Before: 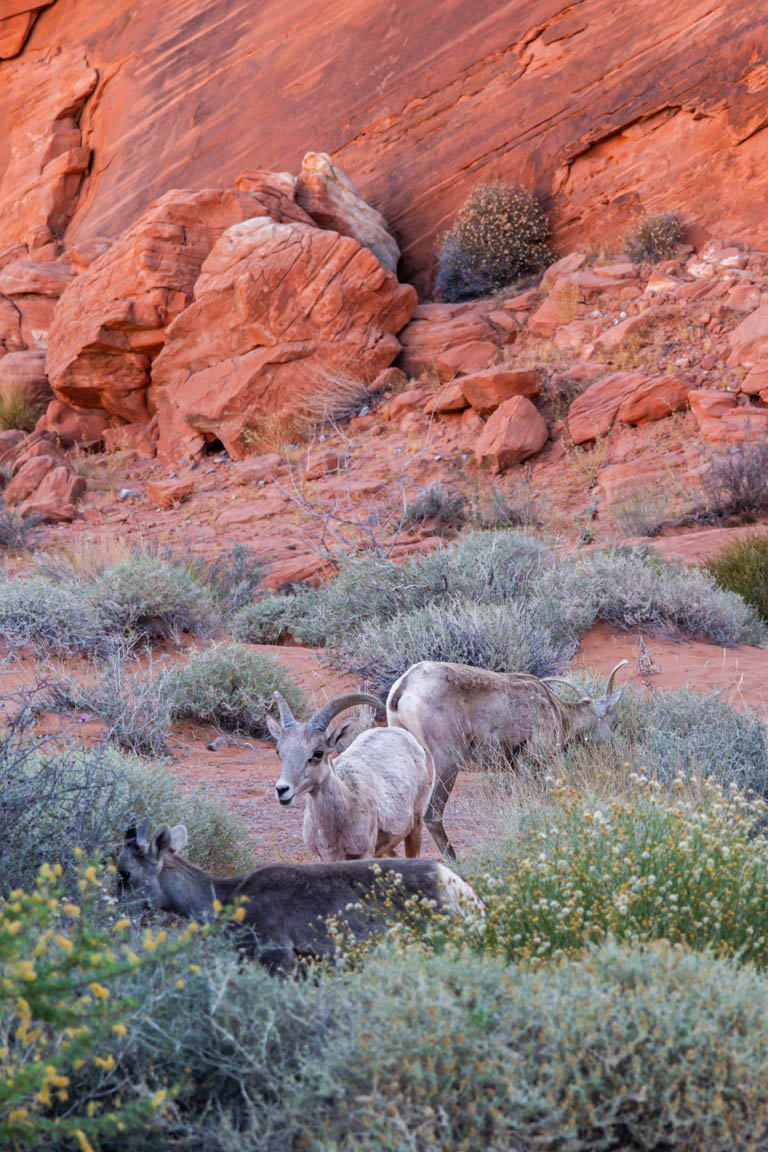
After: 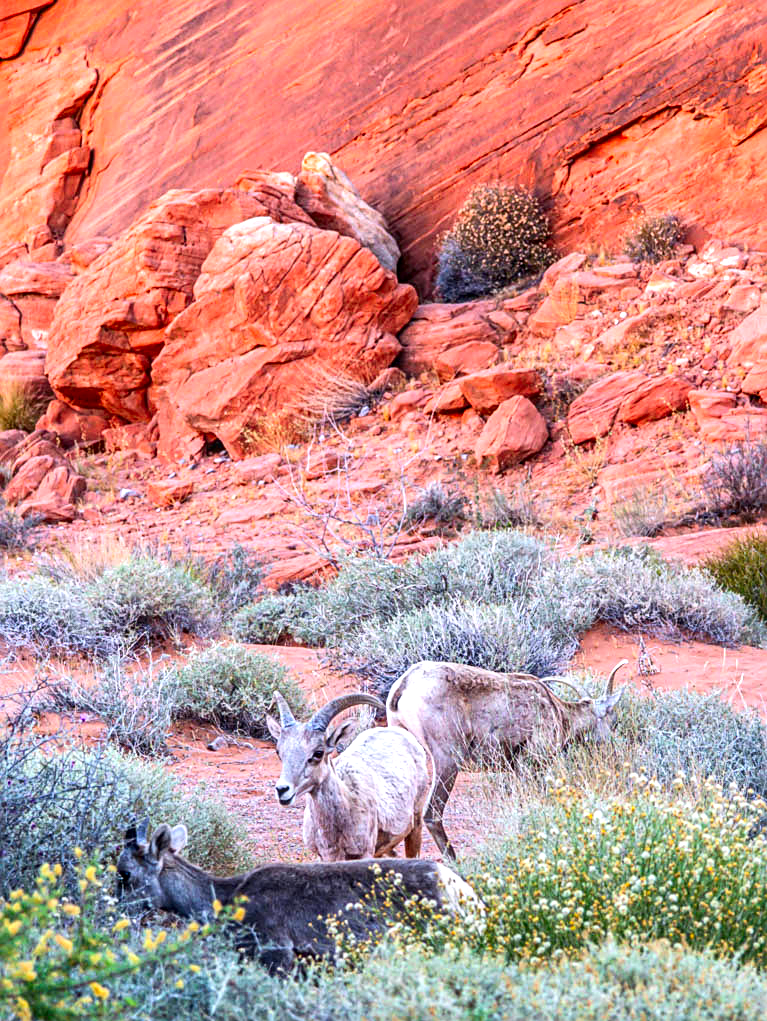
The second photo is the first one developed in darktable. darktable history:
exposure: black level correction 0, exposure 0.694 EV, compensate highlight preservation false
contrast brightness saturation: contrast 0.155, saturation 0.333
crop and rotate: top 0%, bottom 11.345%
sharpen: on, module defaults
local contrast: on, module defaults
